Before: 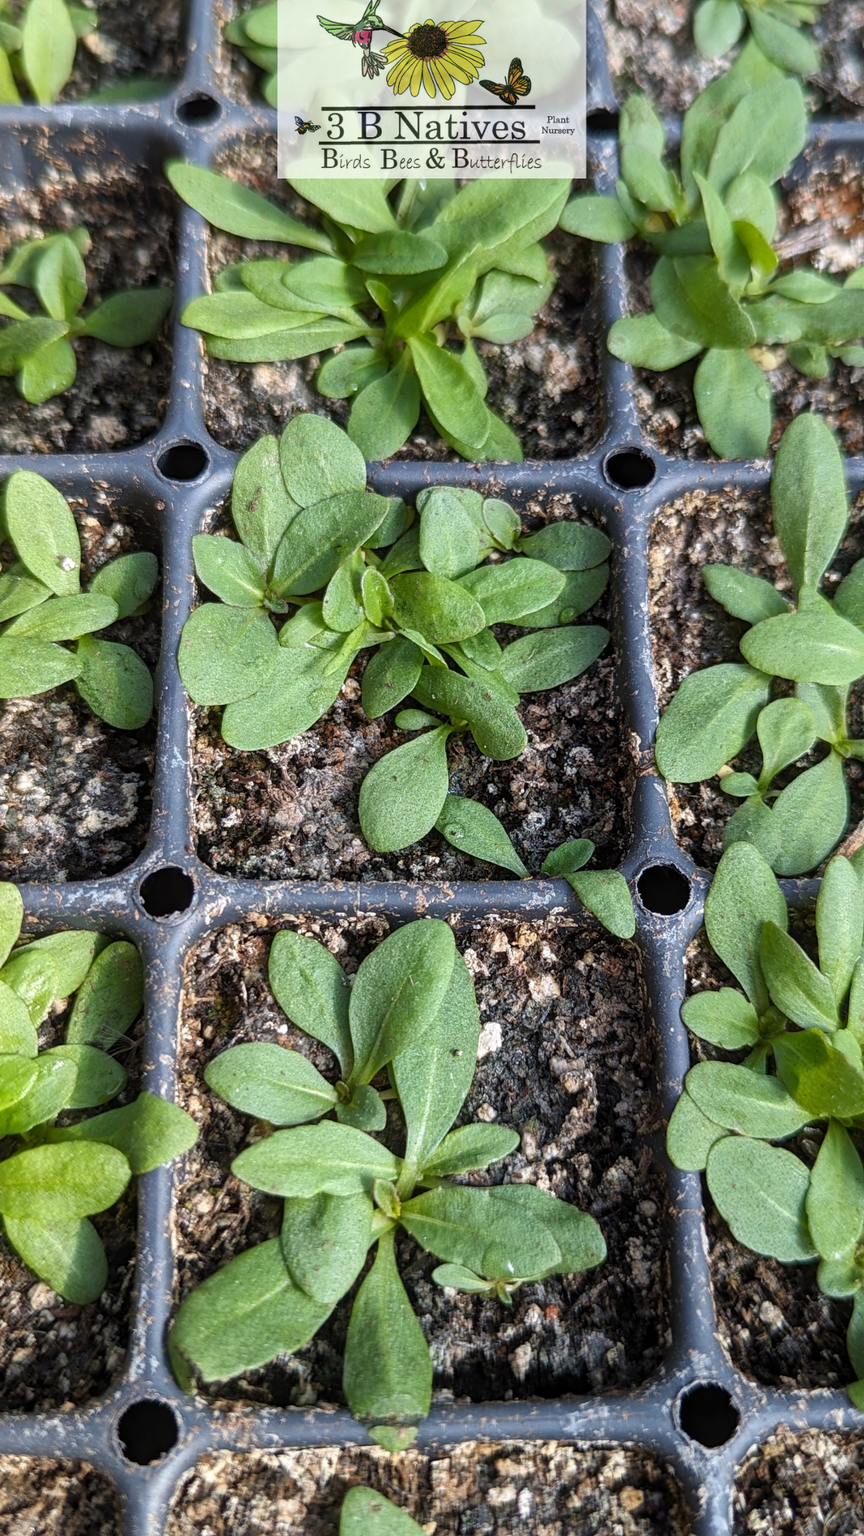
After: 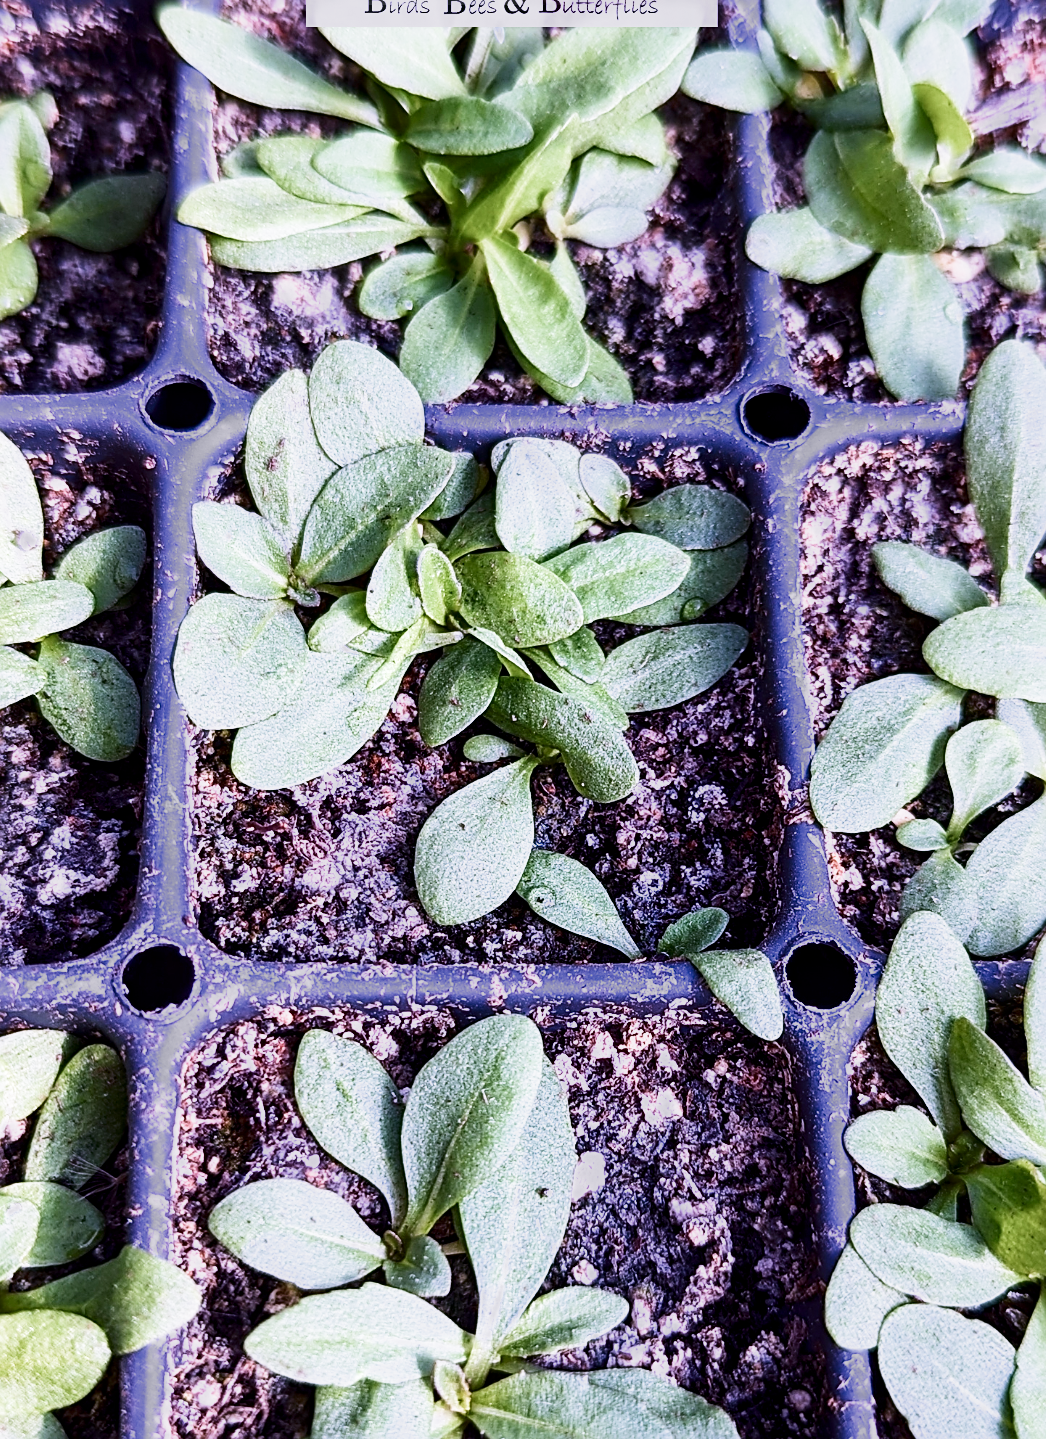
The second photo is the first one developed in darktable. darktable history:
contrast brightness saturation: contrast 0.19, brightness -0.24, saturation 0.11
sharpen: on, module defaults
color calibration: output R [1.107, -0.012, -0.003, 0], output B [0, 0, 1.308, 0], illuminant custom, x 0.389, y 0.387, temperature 3838.64 K
filmic rgb: middle gray luminance 9.23%, black relative exposure -10.55 EV, white relative exposure 3.45 EV, threshold 6 EV, target black luminance 0%, hardness 5.98, latitude 59.69%, contrast 1.087, highlights saturation mix 5%, shadows ↔ highlights balance 29.23%, add noise in highlights 0, color science v3 (2019), use custom middle-gray values true, iterations of high-quality reconstruction 0, contrast in highlights soft, enable highlight reconstruction true
crop: left 5.596%, top 10.314%, right 3.534%, bottom 19.395%
